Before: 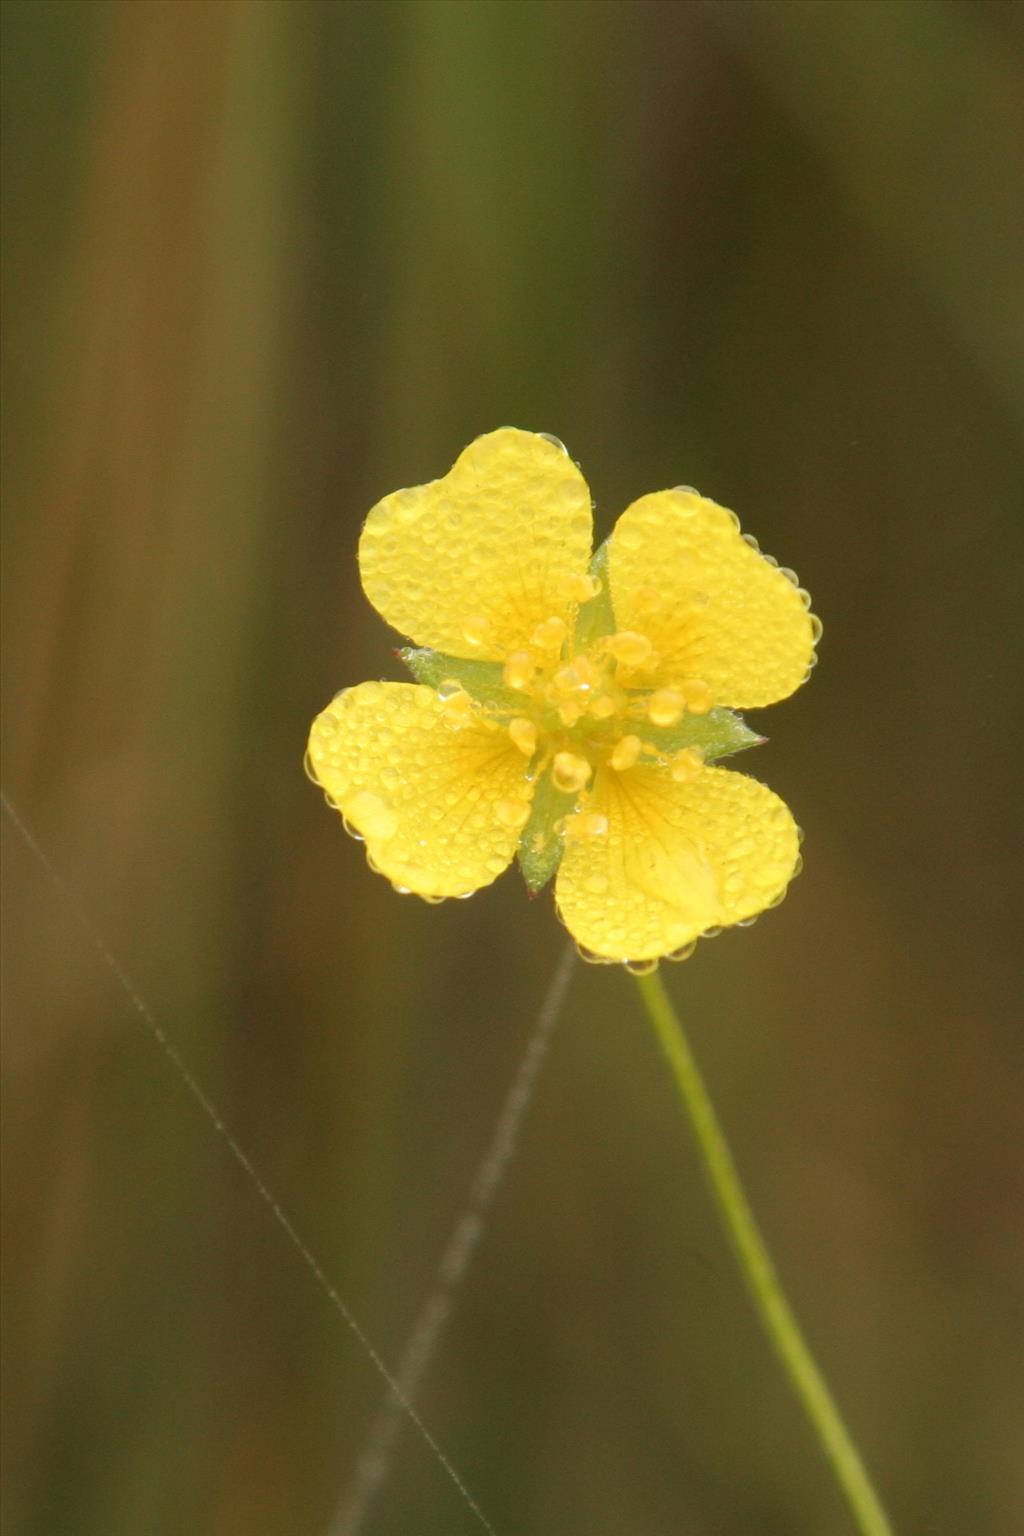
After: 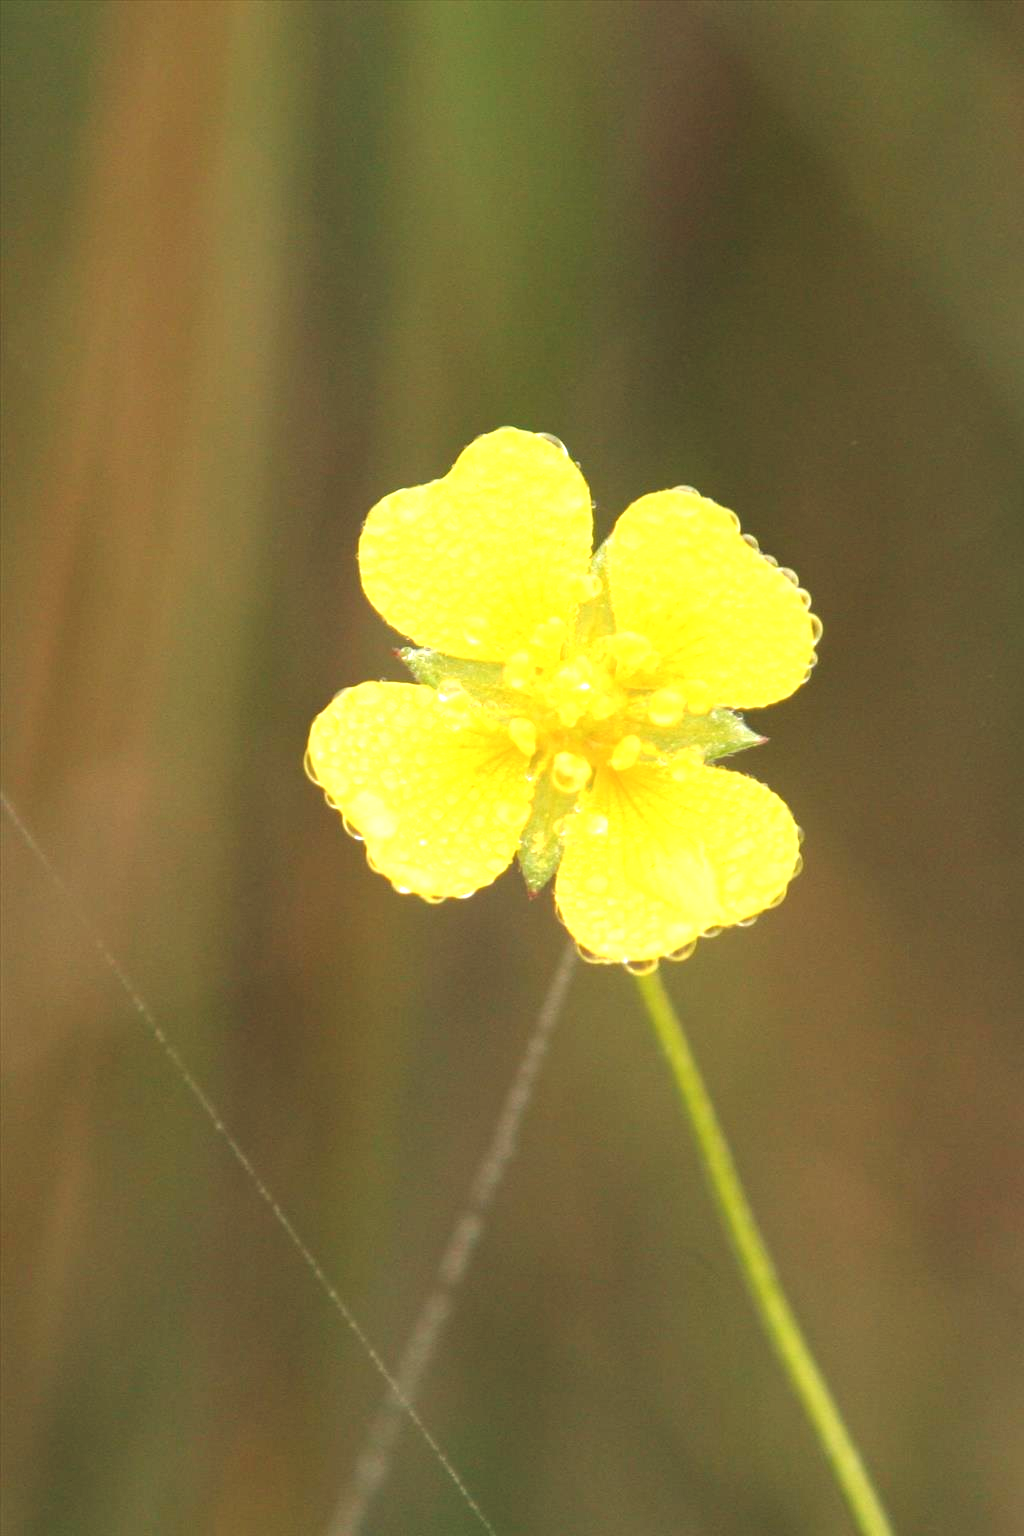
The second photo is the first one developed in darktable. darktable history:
haze removal: compatibility mode true, adaptive false
color balance rgb: perceptual saturation grading › global saturation 0.929%, global vibrance 3.604%
exposure: black level correction -0.006, exposure 1 EV, compensate highlight preservation false
